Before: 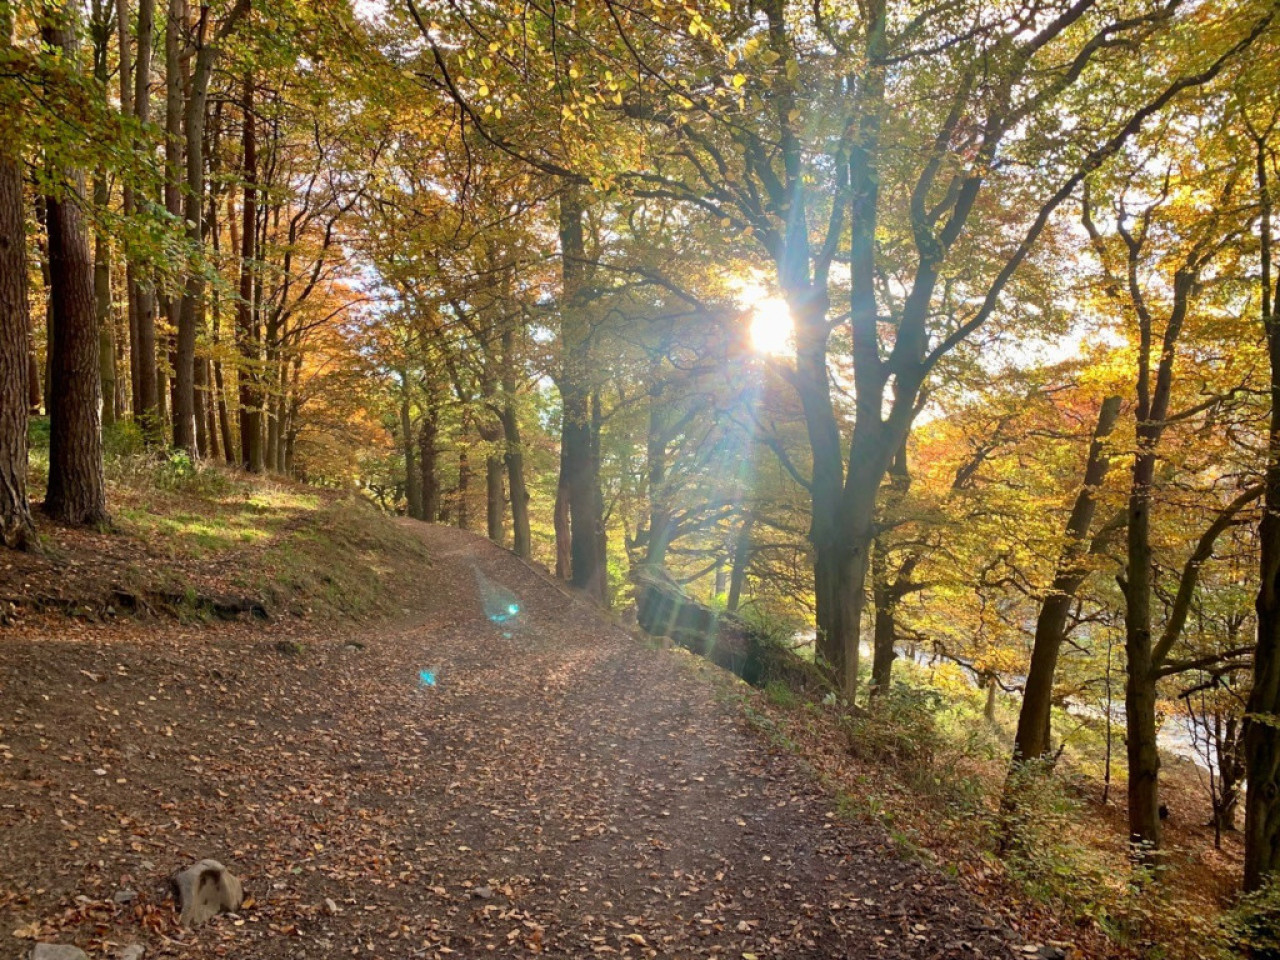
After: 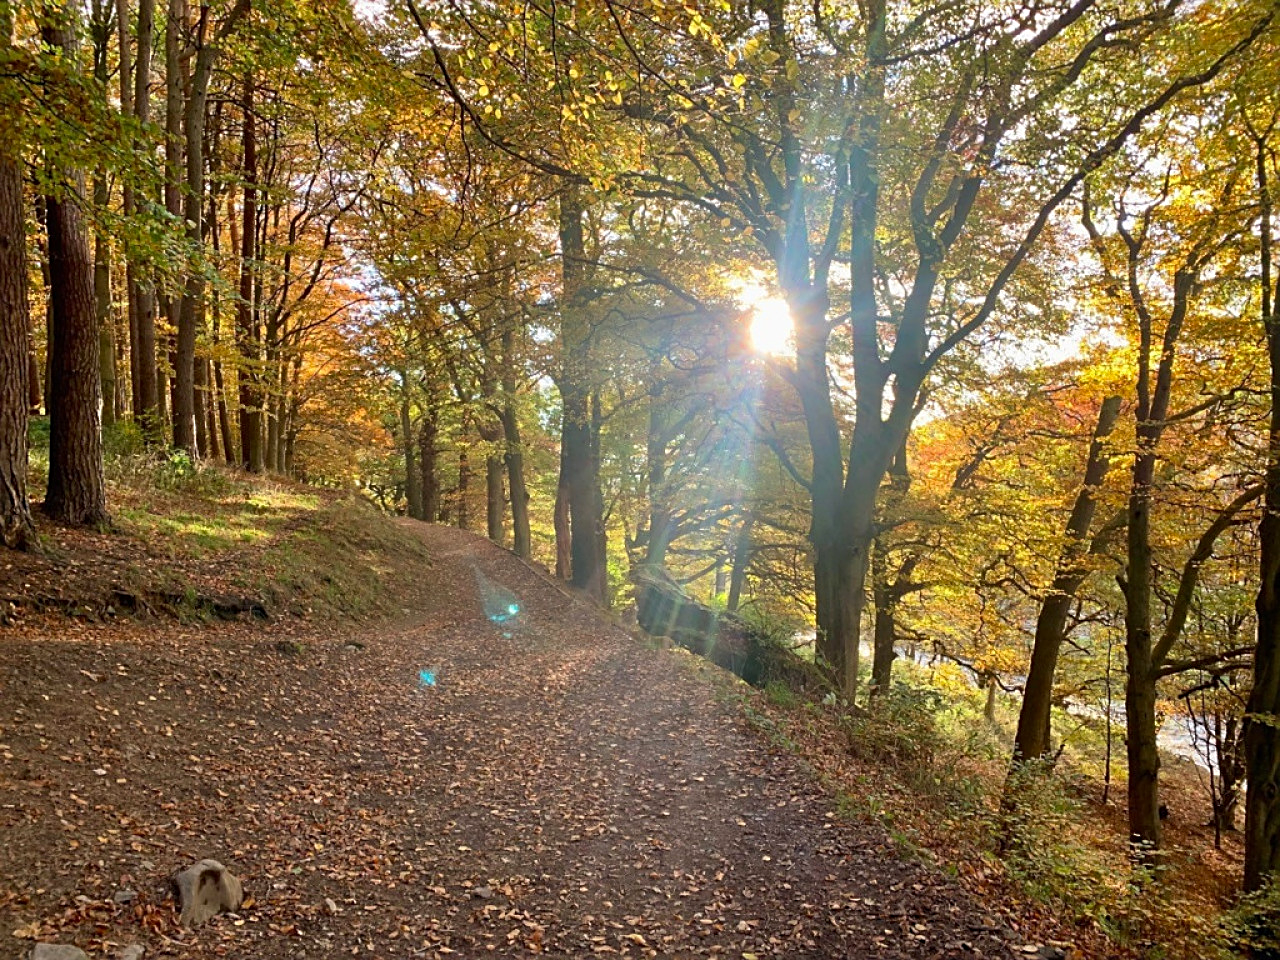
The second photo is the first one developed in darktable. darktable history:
sharpen: on, module defaults
color zones: curves: ch1 [(0, 0.525) (0.143, 0.556) (0.286, 0.52) (0.429, 0.5) (0.571, 0.5) (0.714, 0.5) (0.857, 0.503) (1, 0.525)]
